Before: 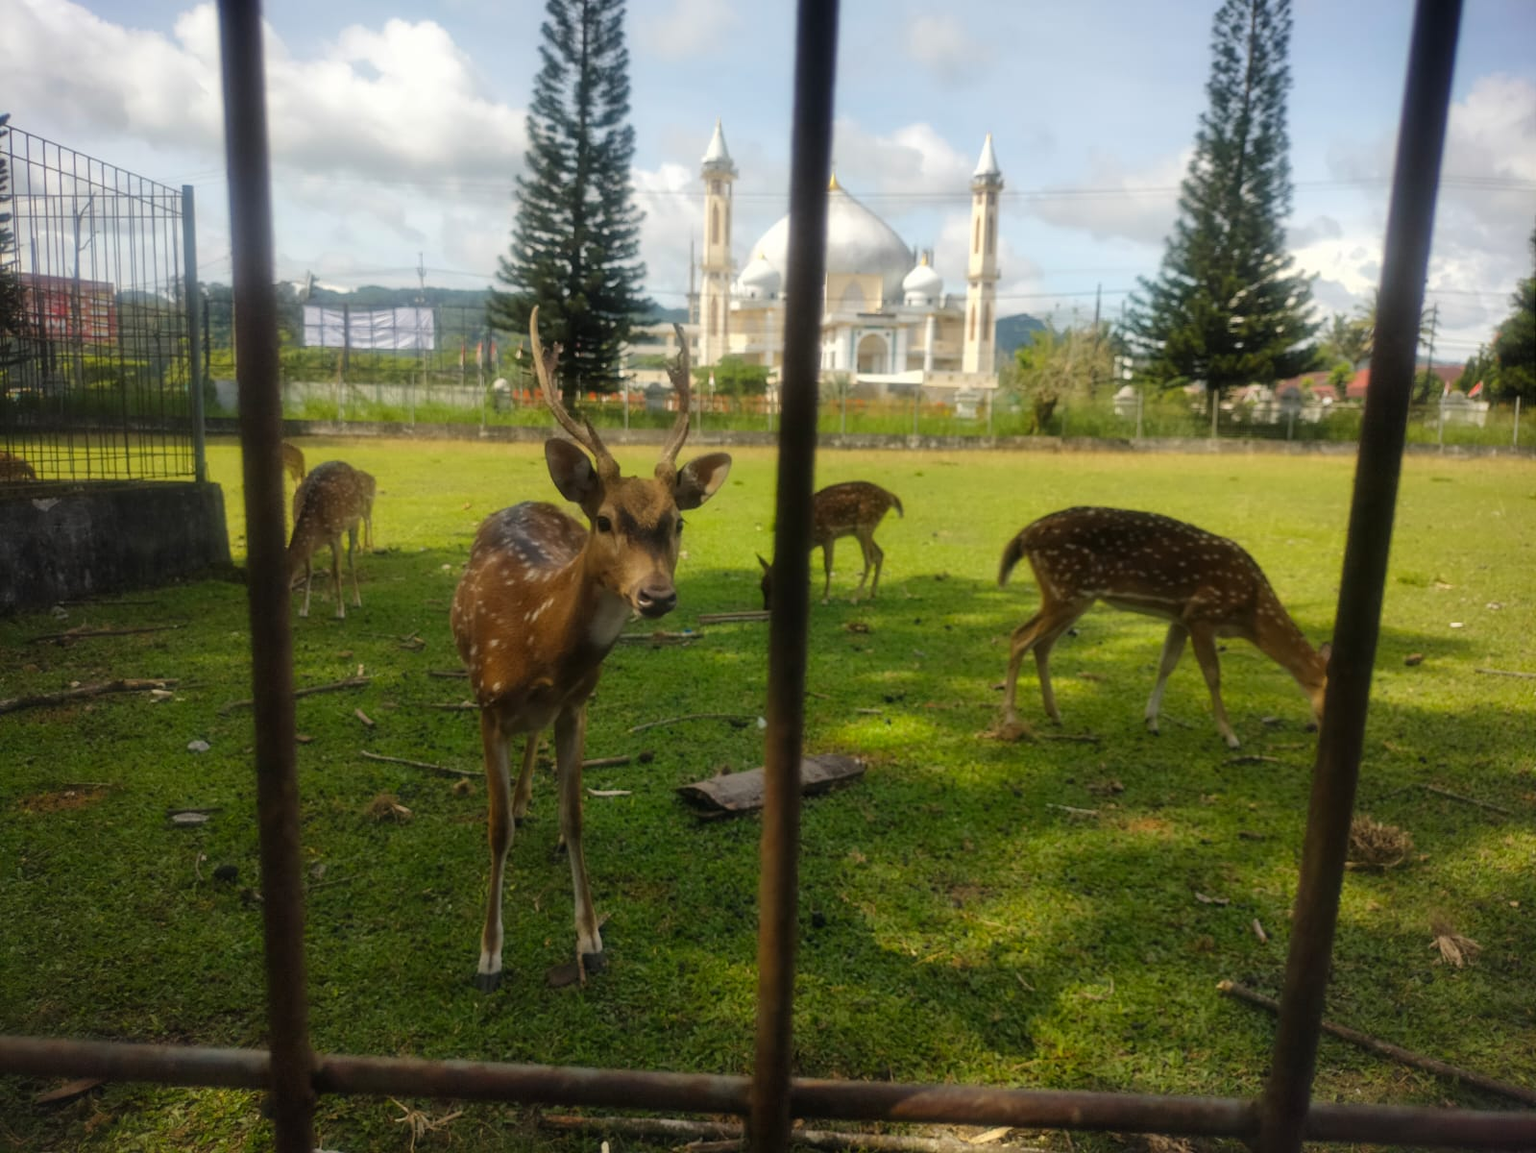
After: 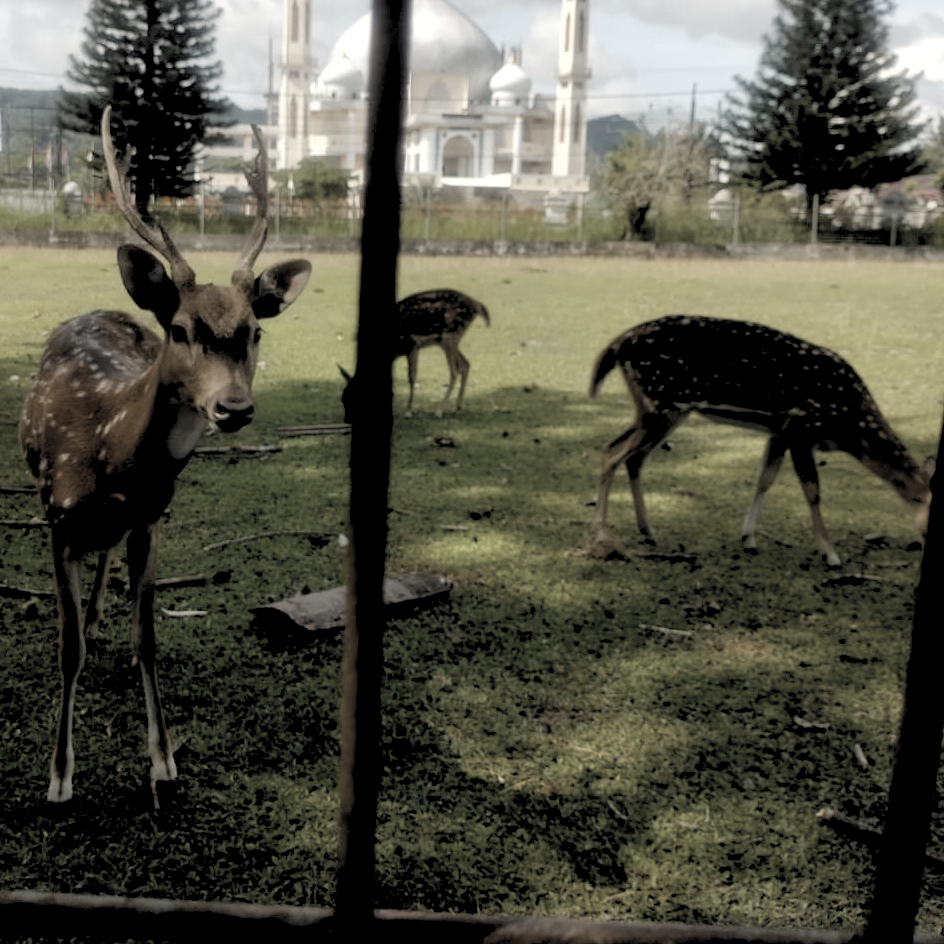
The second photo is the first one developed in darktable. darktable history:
crop and rotate: left 28.256%, top 17.734%, right 12.656%, bottom 3.573%
color balance rgb: linear chroma grading › shadows -8%, linear chroma grading › global chroma 10%, perceptual saturation grading › global saturation 2%, perceptual saturation grading › highlights -2%, perceptual saturation grading › mid-tones 4%, perceptual saturation grading › shadows 8%, perceptual brilliance grading › global brilliance 2%, perceptual brilliance grading › highlights -4%, global vibrance 16%, saturation formula JzAzBz (2021)
color correction: saturation 0.3
rgb levels: levels [[0.029, 0.461, 0.922], [0, 0.5, 1], [0, 0.5, 1]]
